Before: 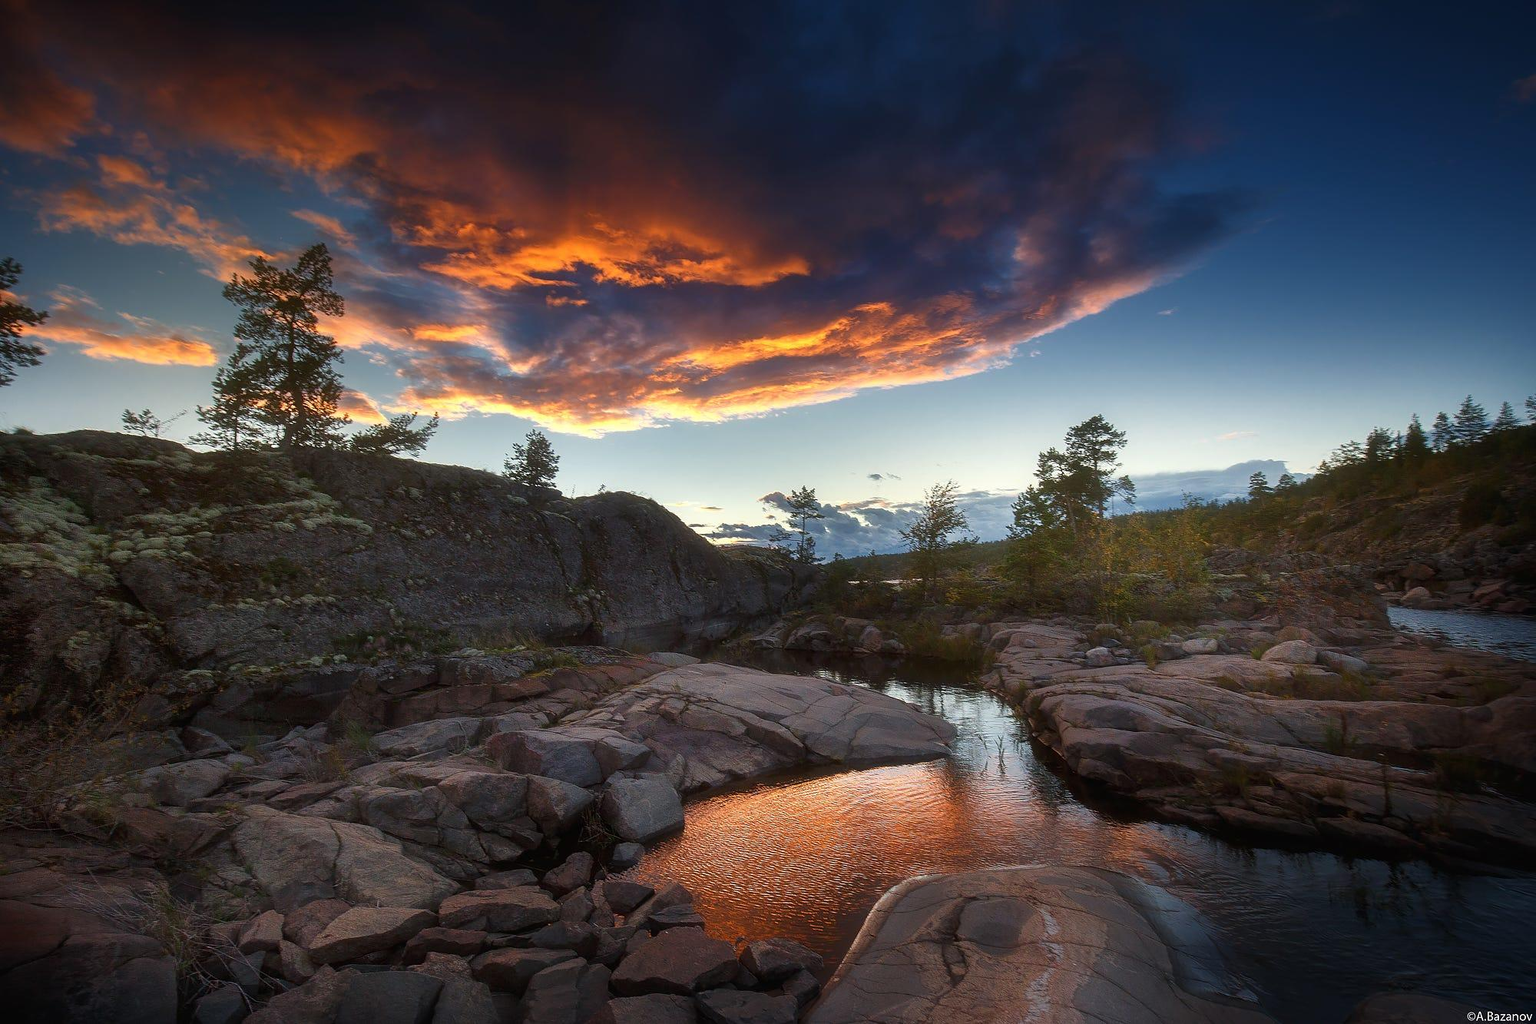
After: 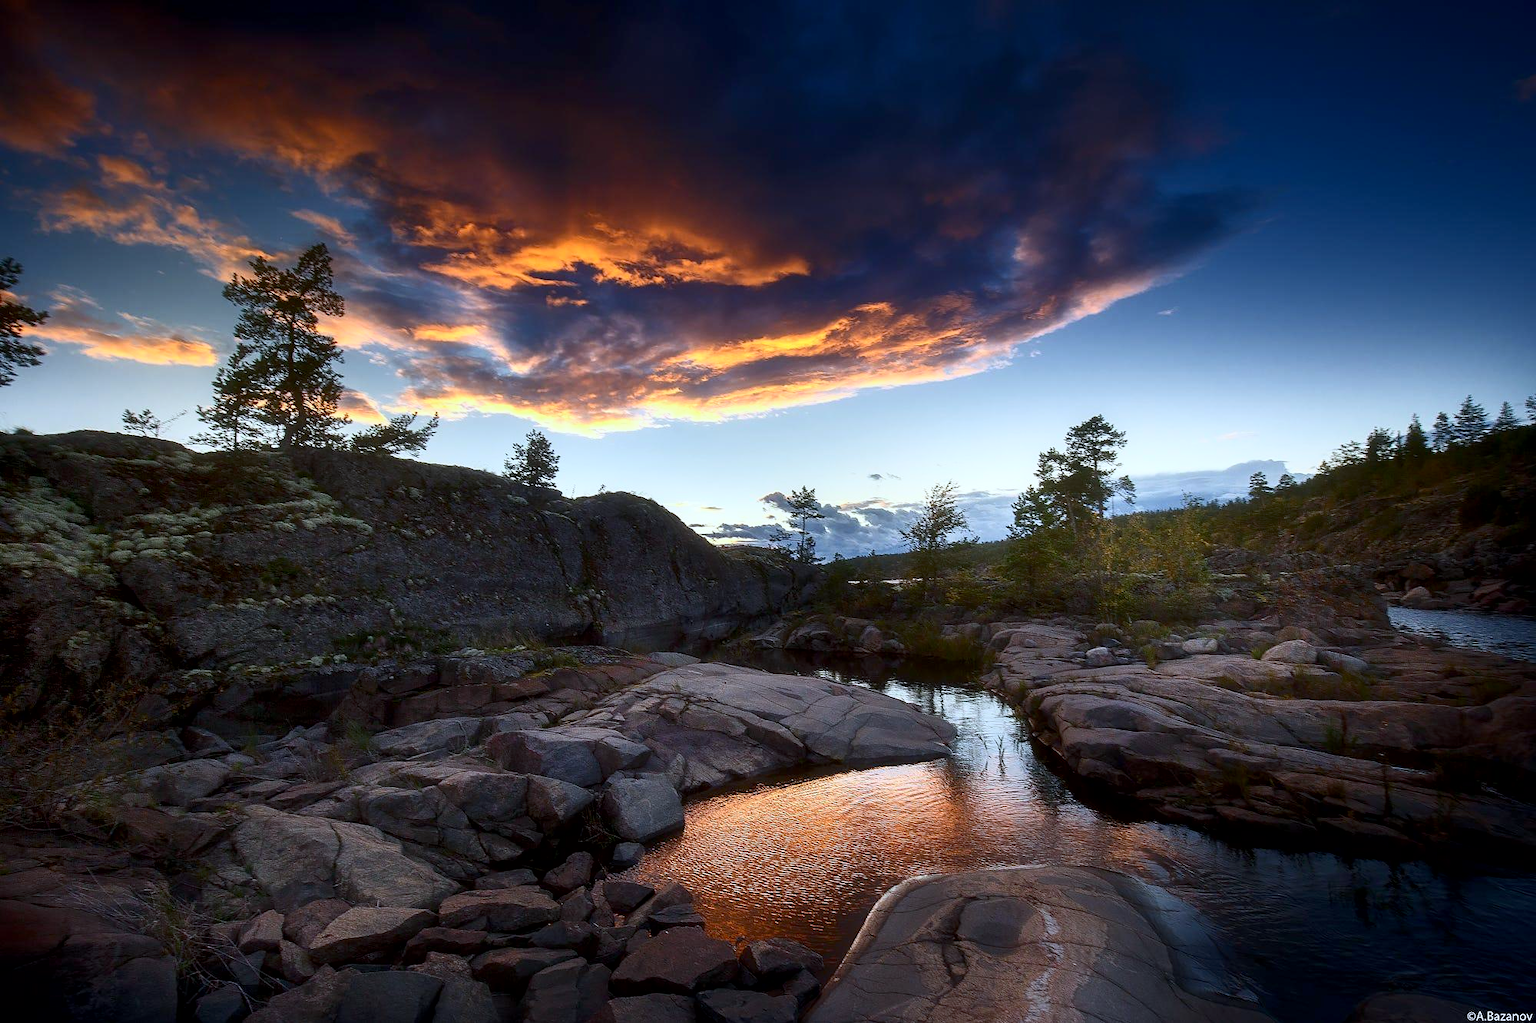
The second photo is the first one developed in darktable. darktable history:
white balance: red 0.931, blue 1.11
exposure: black level correction 0.005, exposure 0.001 EV, compensate highlight preservation false
color correction: highlights b* 3
contrast brightness saturation: contrast 0.24, brightness 0.09
